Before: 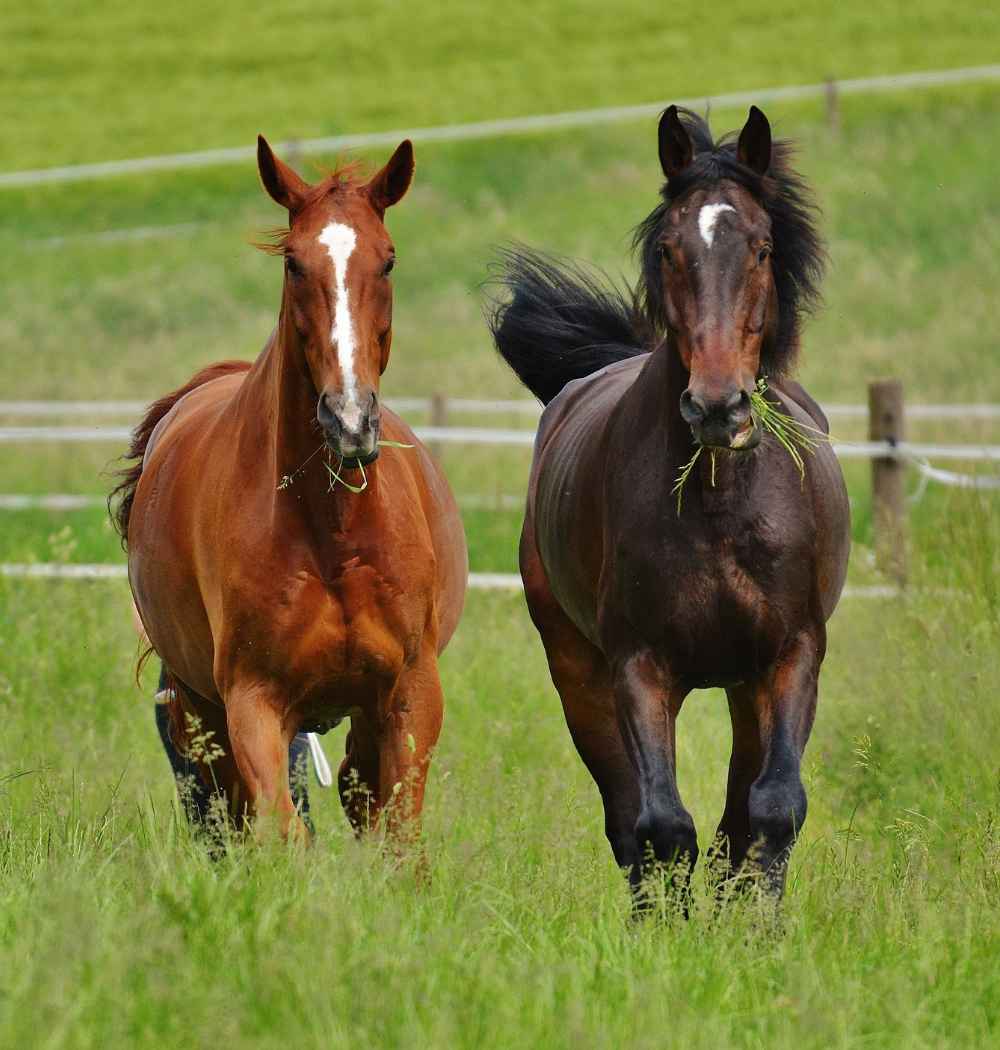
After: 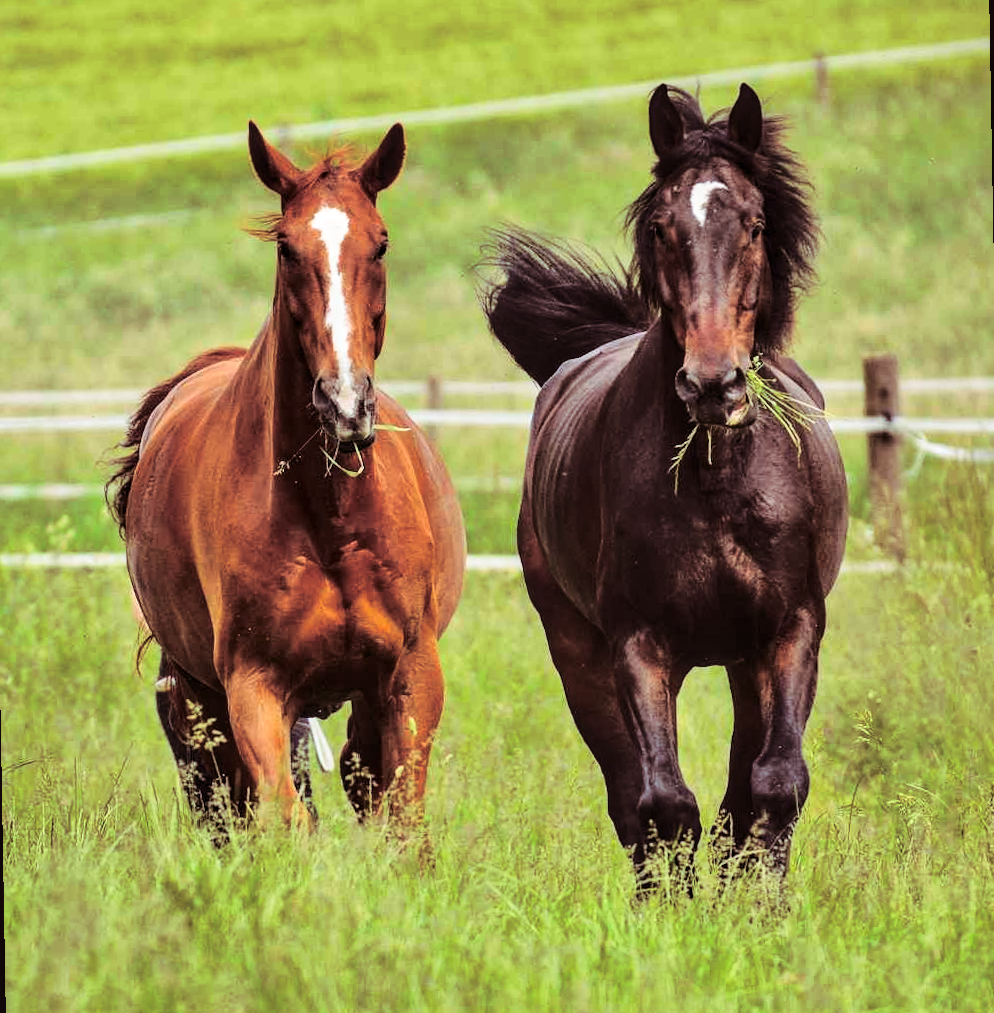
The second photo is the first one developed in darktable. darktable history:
base curve: curves: ch0 [(0, 0) (0.028, 0.03) (0.121, 0.232) (0.46, 0.748) (0.859, 0.968) (1, 1)]
rotate and perspective: rotation -1°, crop left 0.011, crop right 0.989, crop top 0.025, crop bottom 0.975
local contrast: on, module defaults
contrast brightness saturation: contrast 0.03, brightness -0.04
split-toning: shadows › saturation 0.41, highlights › saturation 0, compress 33.55%
